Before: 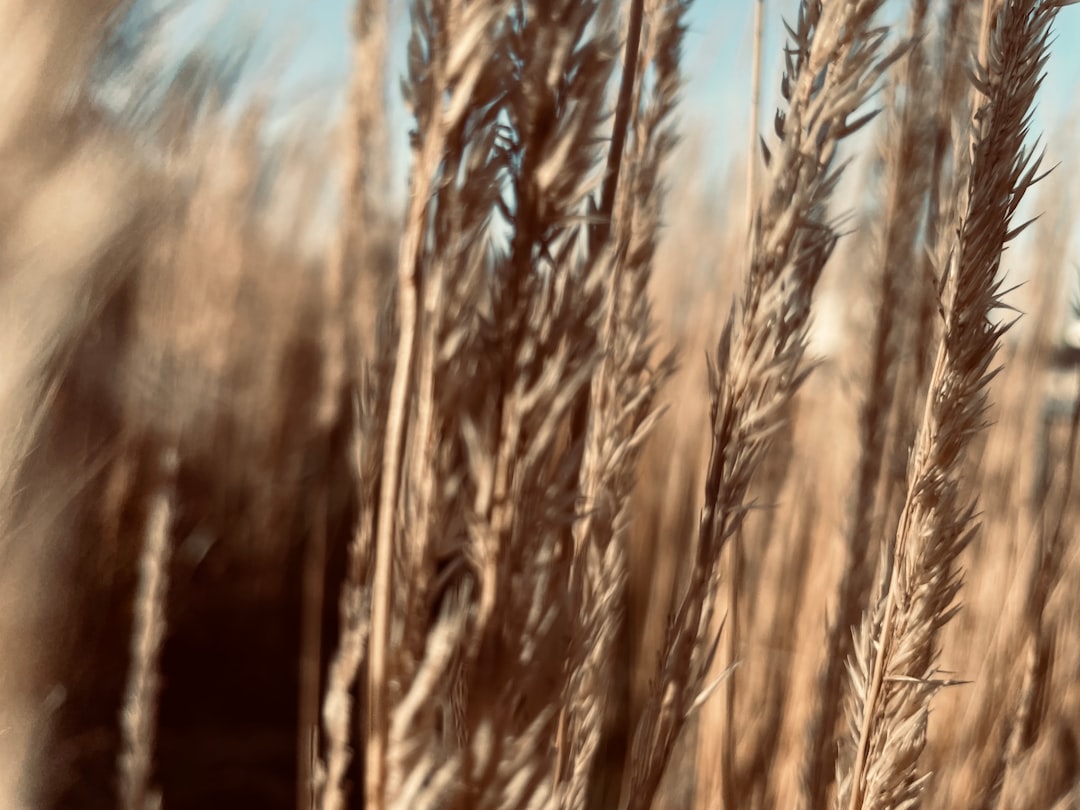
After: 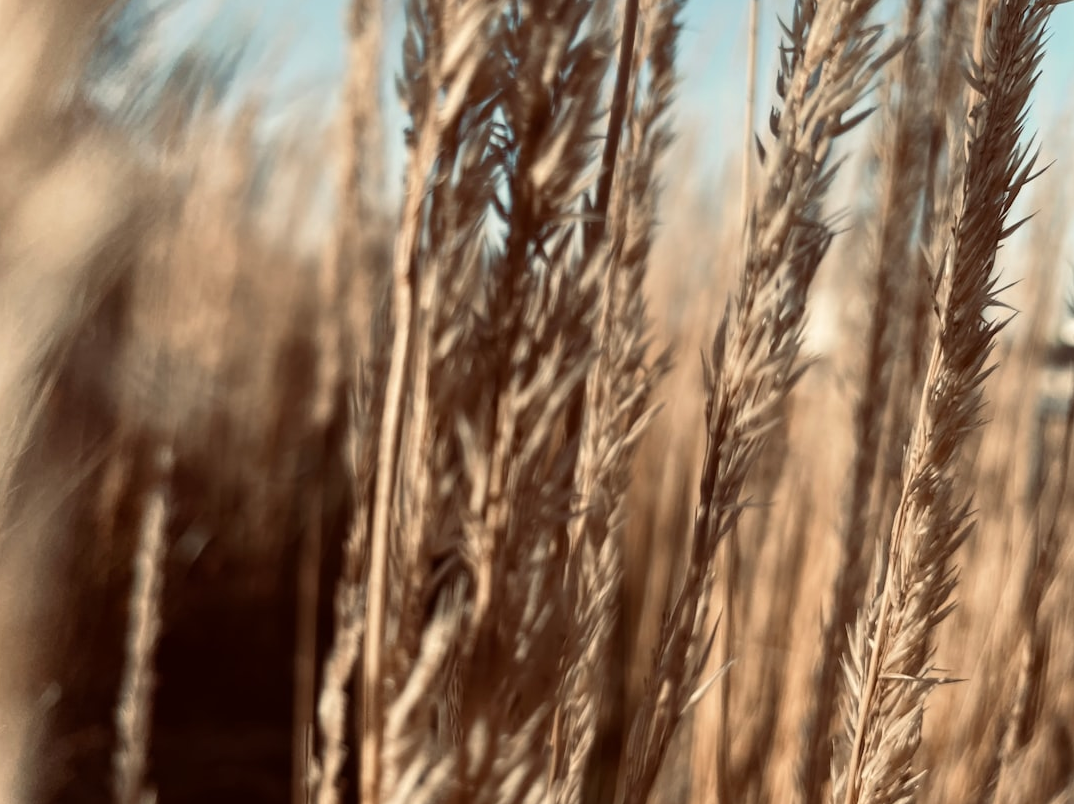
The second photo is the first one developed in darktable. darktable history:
crop and rotate: left 0.485%, top 0.258%, bottom 0.384%
